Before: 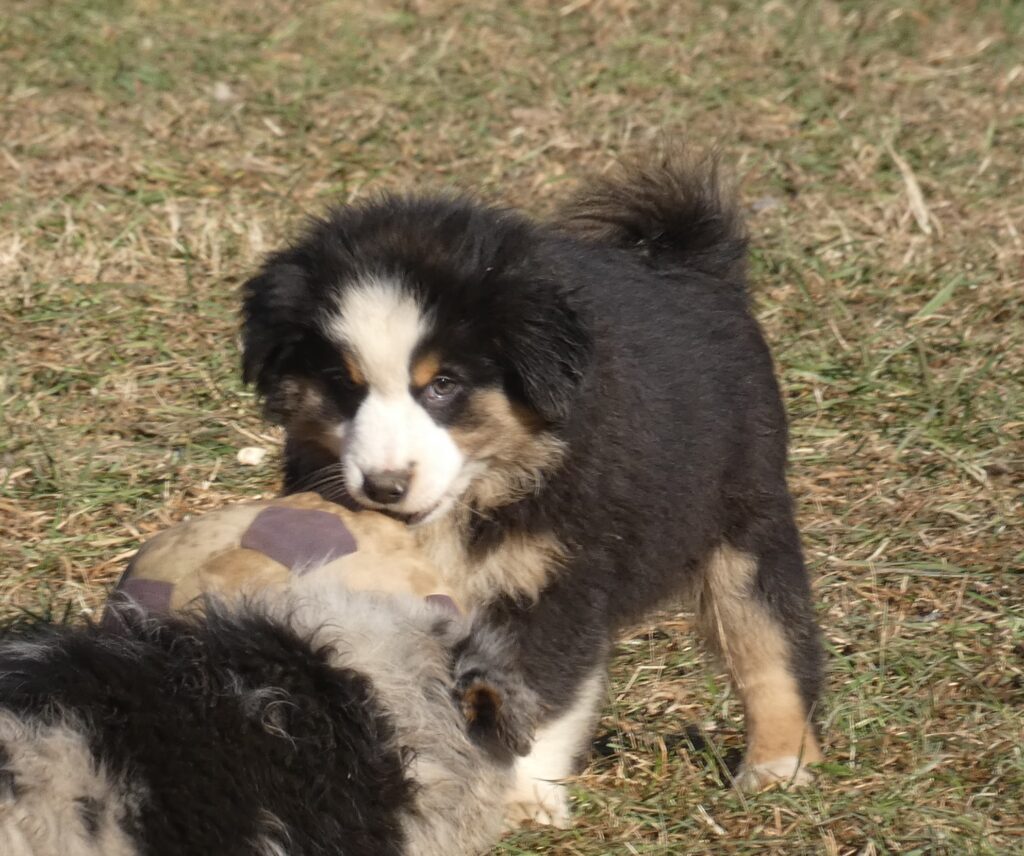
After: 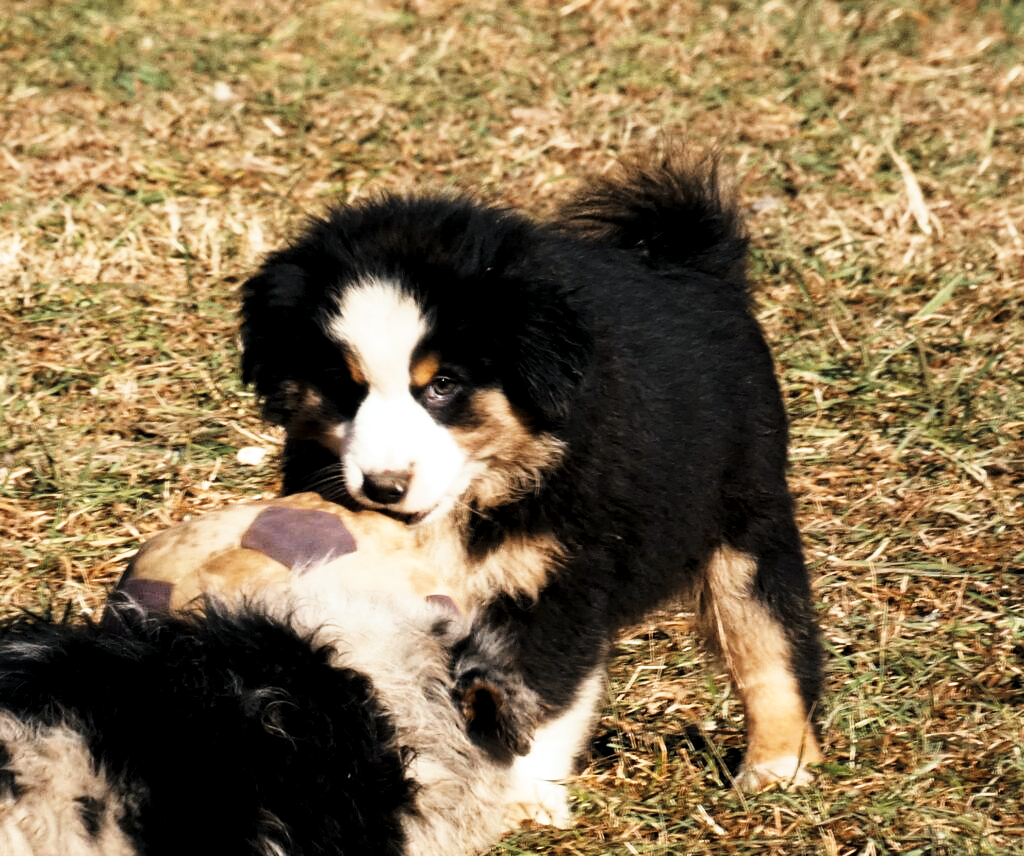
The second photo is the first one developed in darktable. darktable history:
tone curve: curves: ch0 [(0, 0) (0.003, 0.003) (0.011, 0.011) (0.025, 0.025) (0.044, 0.044) (0.069, 0.069) (0.1, 0.1) (0.136, 0.136) (0.177, 0.177) (0.224, 0.224) (0.277, 0.277) (0.335, 0.335) (0.399, 0.399) (0.468, 0.468) (0.543, 0.542) (0.623, 0.623) (0.709, 0.709) (0.801, 0.8) (0.898, 0.897) (1, 1)], preserve colors none
color look up table: target L [96.54, 61.38, 70.2, 60.68, 81.01, 88.39, 87.2, 32.16, 48.57, 39.25, 55.22, 31.35, 4.559, 200, 99.32, 84.28, 94.26, 93.07, 84.94, 75.44, 50.82, 38.3, 47.33, 46.1, 25.96, 13.43, 6.918, 94.78, 88.86, 84.17, 86.63, 50.75, 43.07, 57.55, 44.33, 34.32, 40.53, 35.17, 31.34, 24.43, 26.88, 12.44, 2.009, 60.31, 55.21, 74.01, 44.75, 26.55, 2.102], target a [-1.377, -30.27, -36.04, -33.01, -3.29, -23.21, -3.876, -32.68, -44.28, -25.63, -27.55, -0.257, -6.132, 0, -0.045, 3.214, 2.743, 7.769, 7.572, 23.38, 56.32, 42.65, 30.08, 24.64, 44.53, 4.822, 9.271, 0.329, 14.7, -16.08, -0.57, 72.39, 70.55, 46.89, 47.73, -10.21, 3.845, 62.94, 54.14, 36.76, 50.55, 35.94, -1.876, -29.98, -26.55, -35.34, -18.8, -12.21, -1.629], target b [21.58, -22.51, 68.29, -17.43, 78.93, -2.738, 54.49, 20.42, 50.09, -8.224, 14.32, 39.07, 1.227, 0, 1.561, 81.65, 17.41, 1.267, 81.27, 67.18, 17.43, 49.28, 55.52, 29.96, 36.29, 2.603, 10.1, -5.203, -11.2, -18.43, 3.584, -47.38, -27.22, -7.367, -53.65, -30.44, -30.16, -61.48, 0.18, -54.72, -20.31, -55.64, -2.955, -22.46, -22.89, -24.11, -26.2, -20, -0.583], num patches 49
